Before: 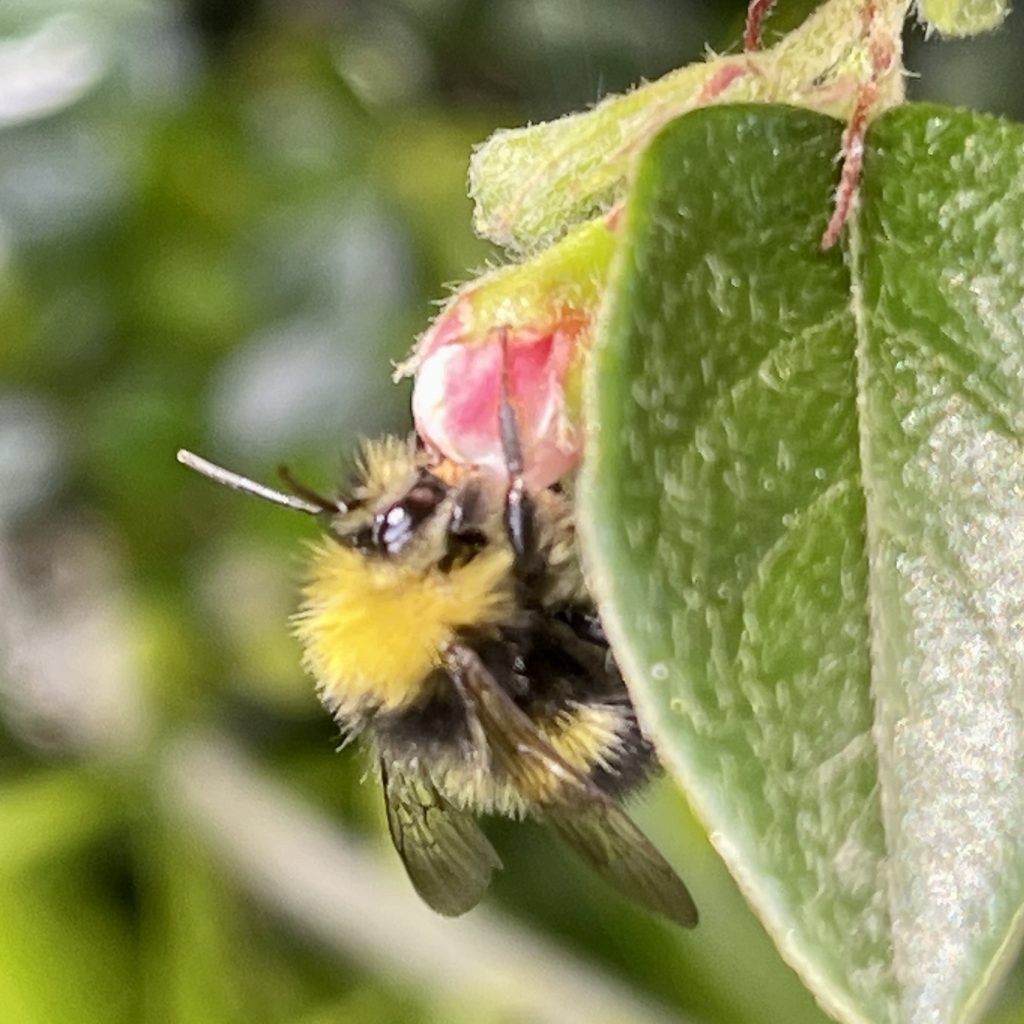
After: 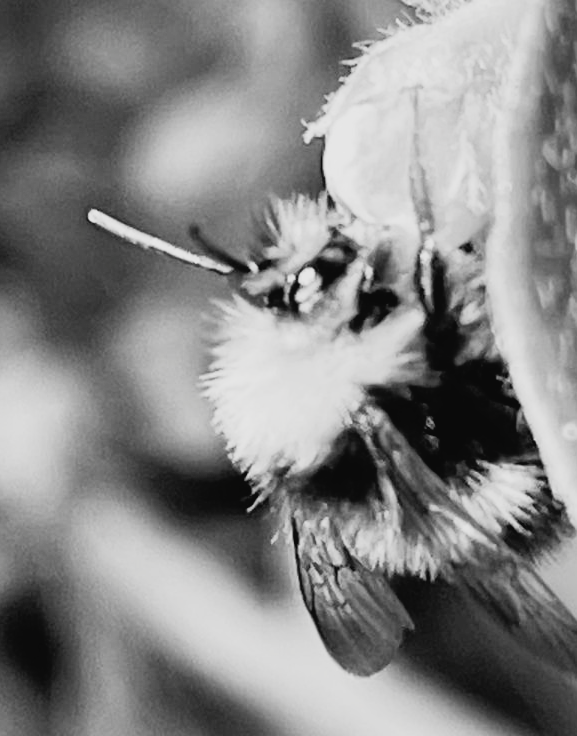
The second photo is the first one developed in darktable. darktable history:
tone curve: curves: ch0 [(0, 0.024) (0.031, 0.027) (0.113, 0.069) (0.198, 0.18) (0.304, 0.303) (0.441, 0.462) (0.557, 0.6) (0.711, 0.79) (0.812, 0.878) (0.927, 0.935) (1, 0.963)]; ch1 [(0, 0) (0.222, 0.2) (0.343, 0.325) (0.45, 0.441) (0.502, 0.501) (0.527, 0.534) (0.55, 0.561) (0.632, 0.656) (0.735, 0.754) (1, 1)]; ch2 [(0, 0) (0.249, 0.222) (0.352, 0.348) (0.424, 0.439) (0.476, 0.482) (0.499, 0.501) (0.517, 0.516) (0.532, 0.544) (0.558, 0.585) (0.596, 0.629) (0.726, 0.745) (0.82, 0.796) (0.998, 0.928)], color space Lab, linked channels, preserve colors none
crop: left 8.697%, top 23.482%, right 34.932%, bottom 4.62%
filmic rgb: black relative exposure -5.05 EV, white relative exposure 3.5 EV, hardness 3.19, contrast 1.388, highlights saturation mix -49.87%, color science v5 (2021), contrast in shadows safe, contrast in highlights safe
shadows and highlights: shadows 25.55, highlights -25.88
